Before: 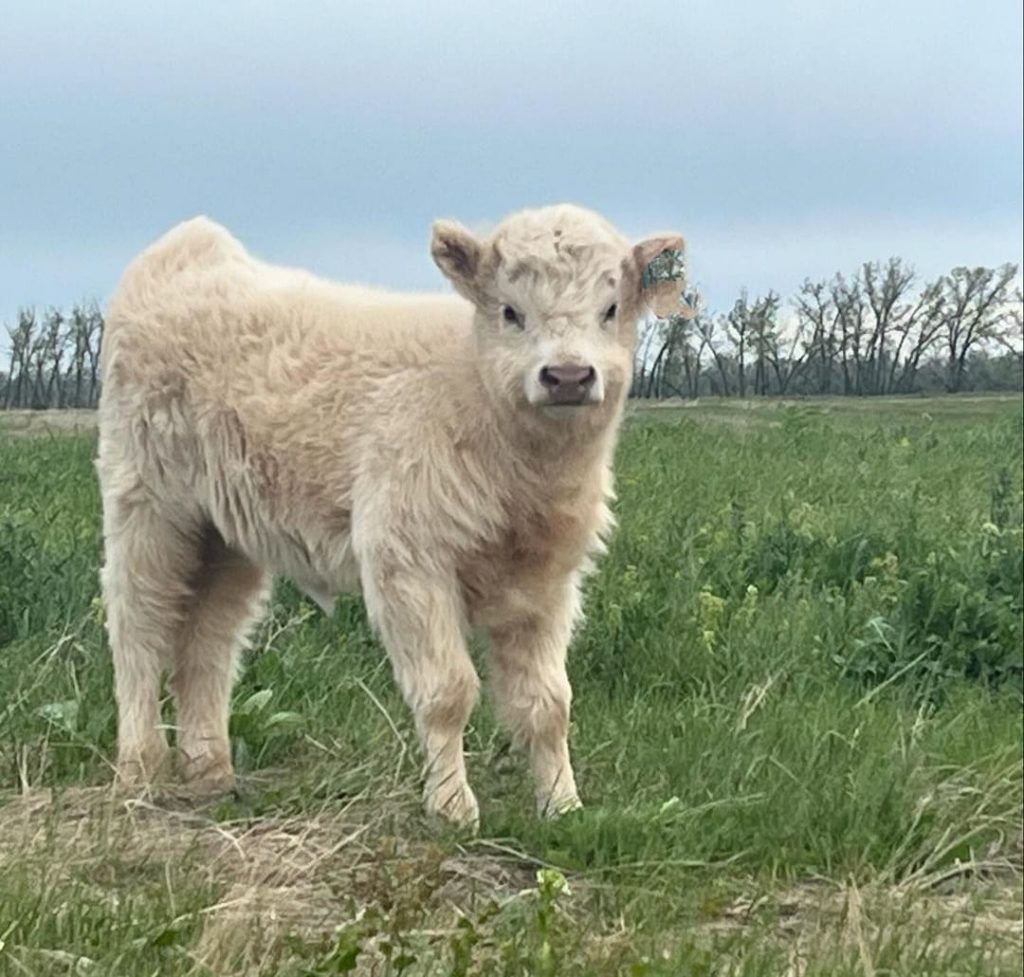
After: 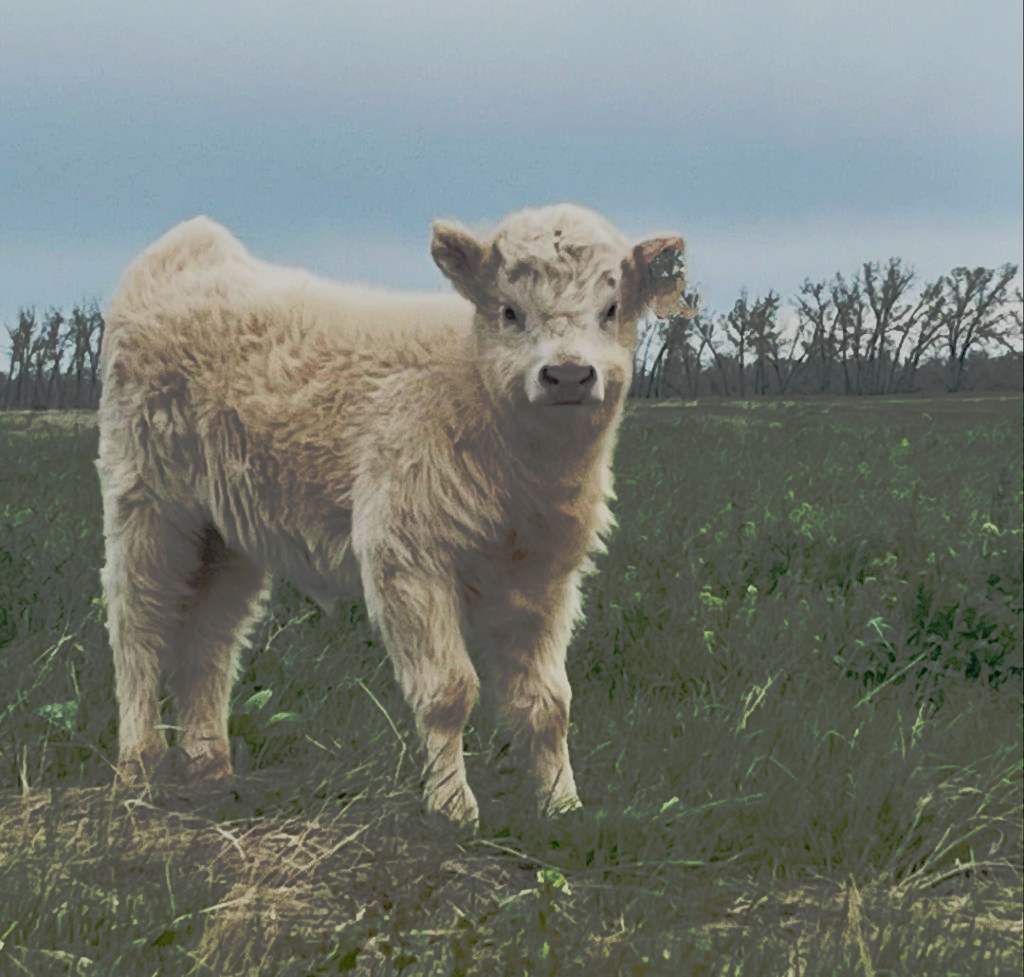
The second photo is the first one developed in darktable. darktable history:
sigmoid: skew -0.2, preserve hue 0%, red attenuation 0.1, red rotation 0.035, green attenuation 0.1, green rotation -0.017, blue attenuation 0.15, blue rotation -0.052, base primaries Rec2020
tone curve: curves: ch0 [(0, 0) (0.003, 0.032) (0.53, 0.368) (0.901, 0.866) (1, 1)], preserve colors none
